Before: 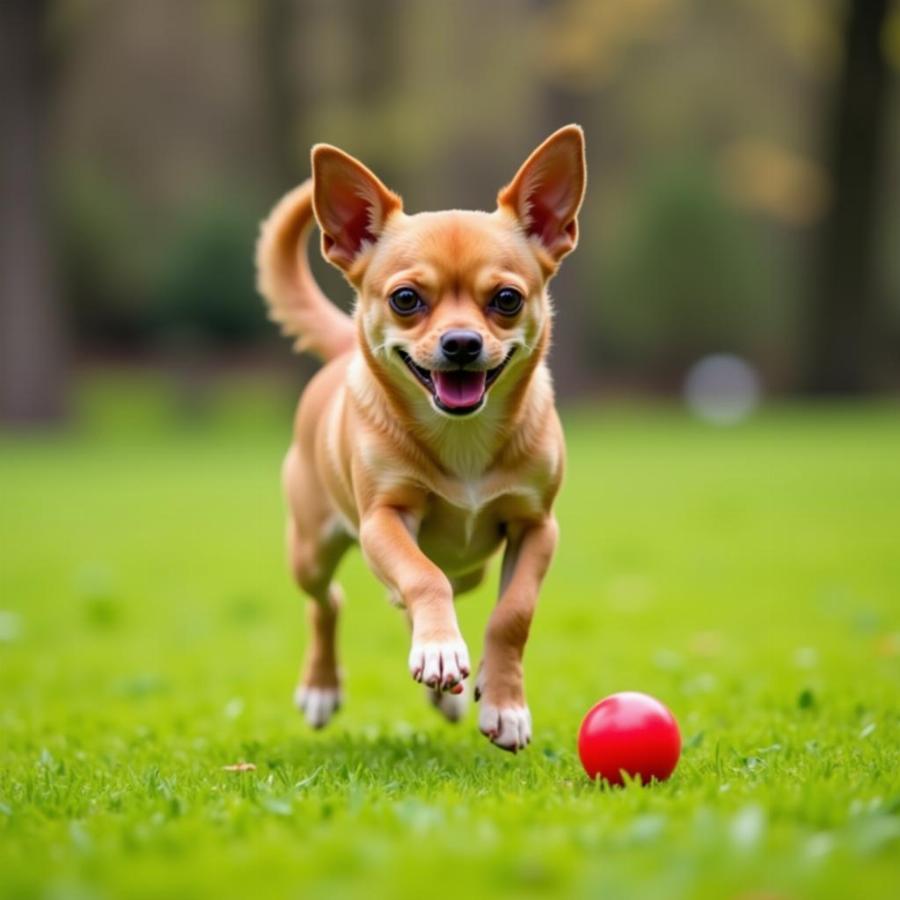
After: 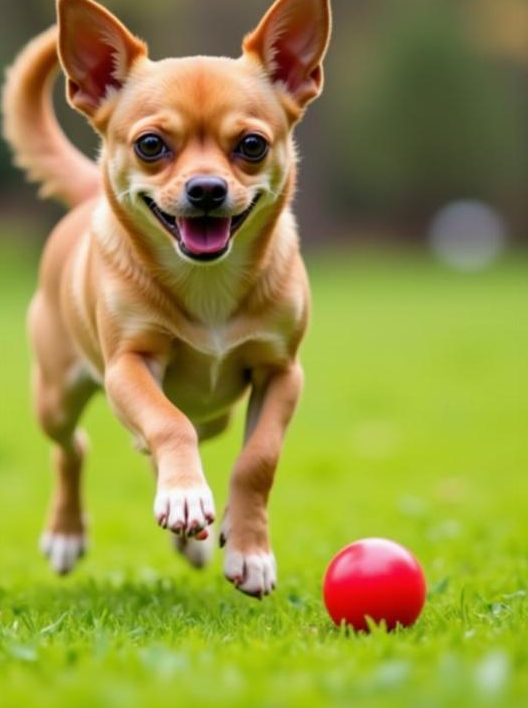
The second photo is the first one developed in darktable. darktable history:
crop and rotate: left 28.44%, top 17.203%, right 12.787%, bottom 4.029%
